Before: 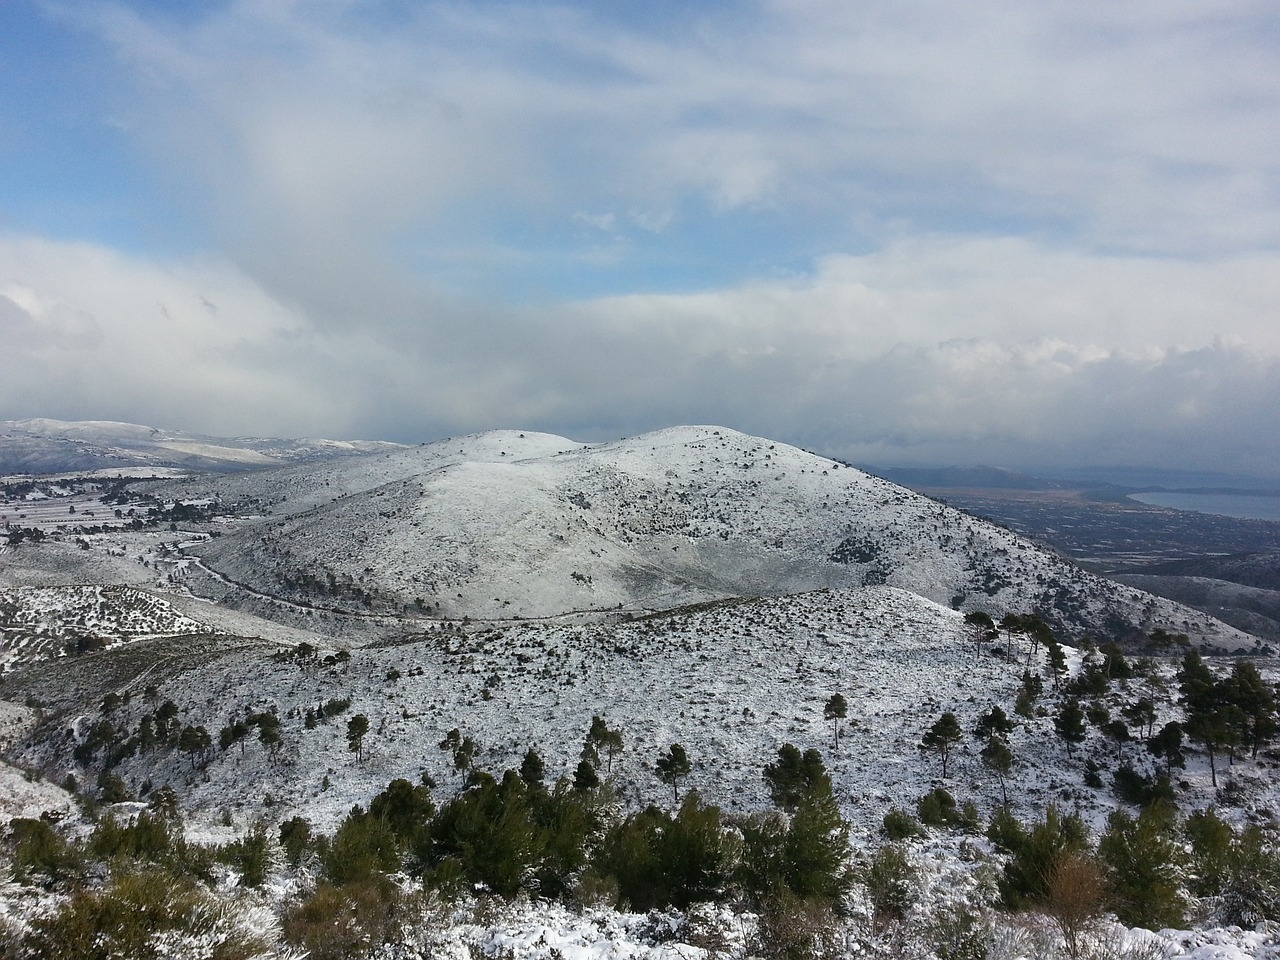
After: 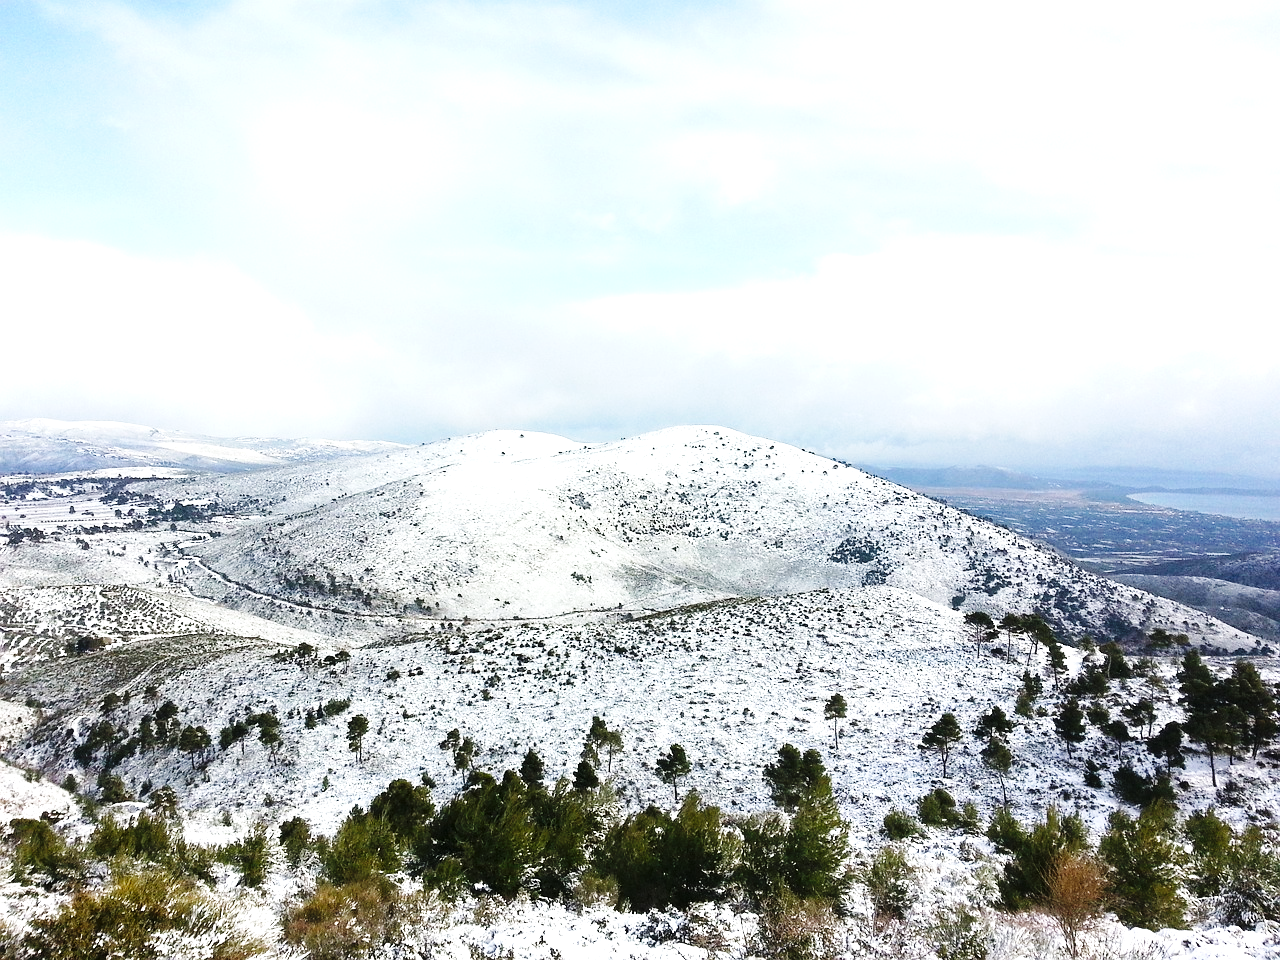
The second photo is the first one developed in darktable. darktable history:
exposure: exposure 0.203 EV, compensate exposure bias true, compensate highlight preservation false
color balance rgb: perceptual saturation grading › global saturation 0.444%, global vibrance 10.713%
base curve: curves: ch0 [(0, 0) (0.036, 0.025) (0.121, 0.166) (0.206, 0.329) (0.605, 0.79) (1, 1)], preserve colors none
tone equalizer: -8 EV -1.12 EV, -7 EV -1 EV, -6 EV -0.834 EV, -5 EV -0.542 EV, -3 EV 0.609 EV, -2 EV 0.871 EV, -1 EV 0.997 EV, +0 EV 1.06 EV, smoothing diameter 24.99%, edges refinement/feathering 11.42, preserve details guided filter
